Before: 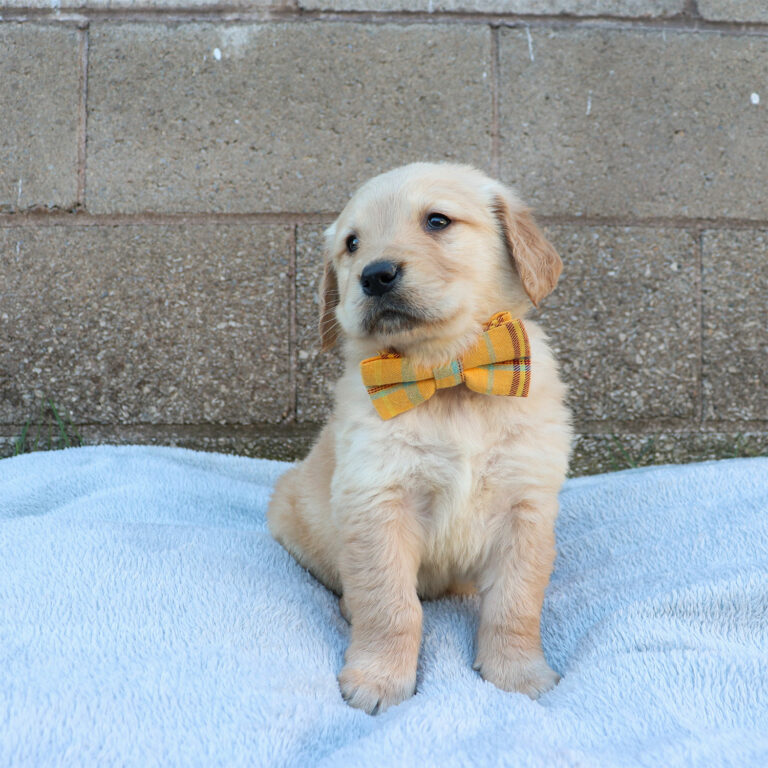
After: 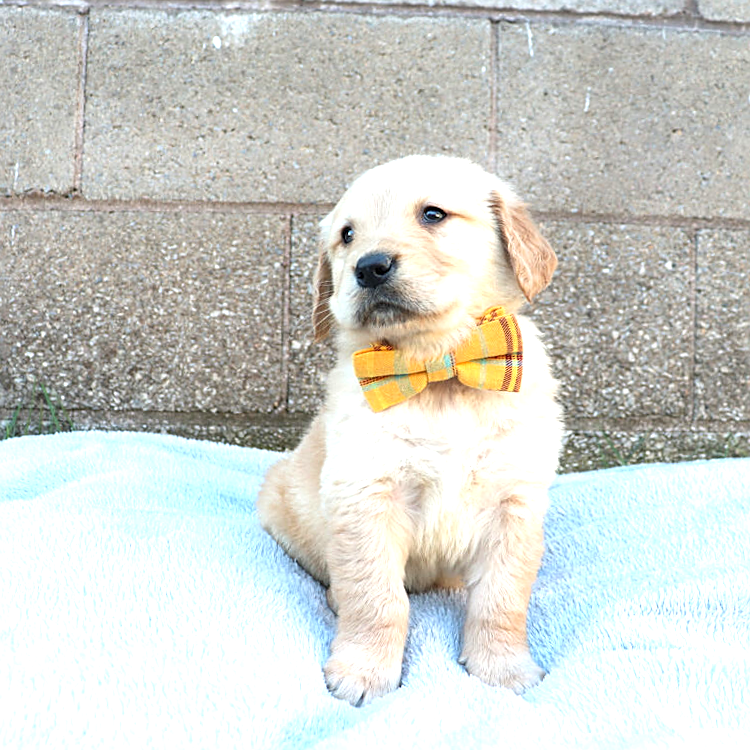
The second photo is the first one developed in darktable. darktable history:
crop and rotate: angle -1.31°
sharpen: on, module defaults
exposure: exposure 1 EV, compensate highlight preservation false
